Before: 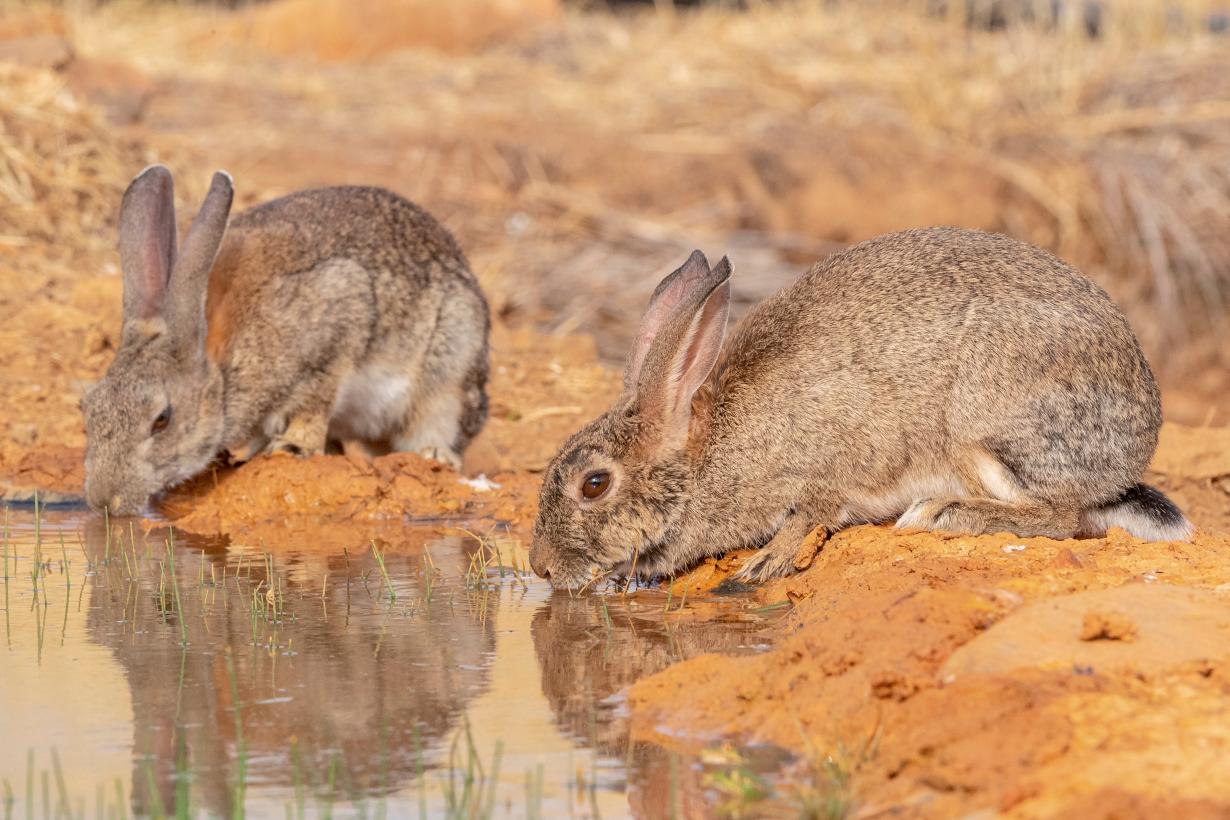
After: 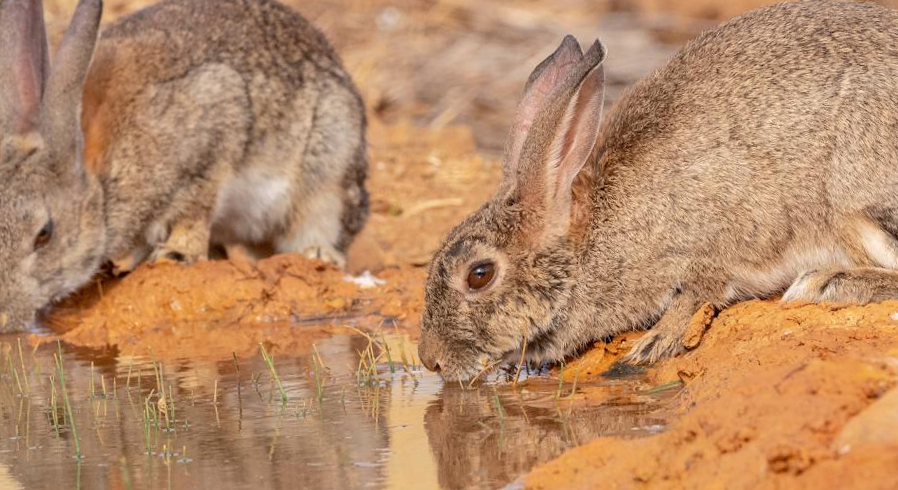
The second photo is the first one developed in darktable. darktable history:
crop: left 11.123%, top 27.61%, right 18.3%, bottom 17.034%
rotate and perspective: rotation -3.18°, automatic cropping off
